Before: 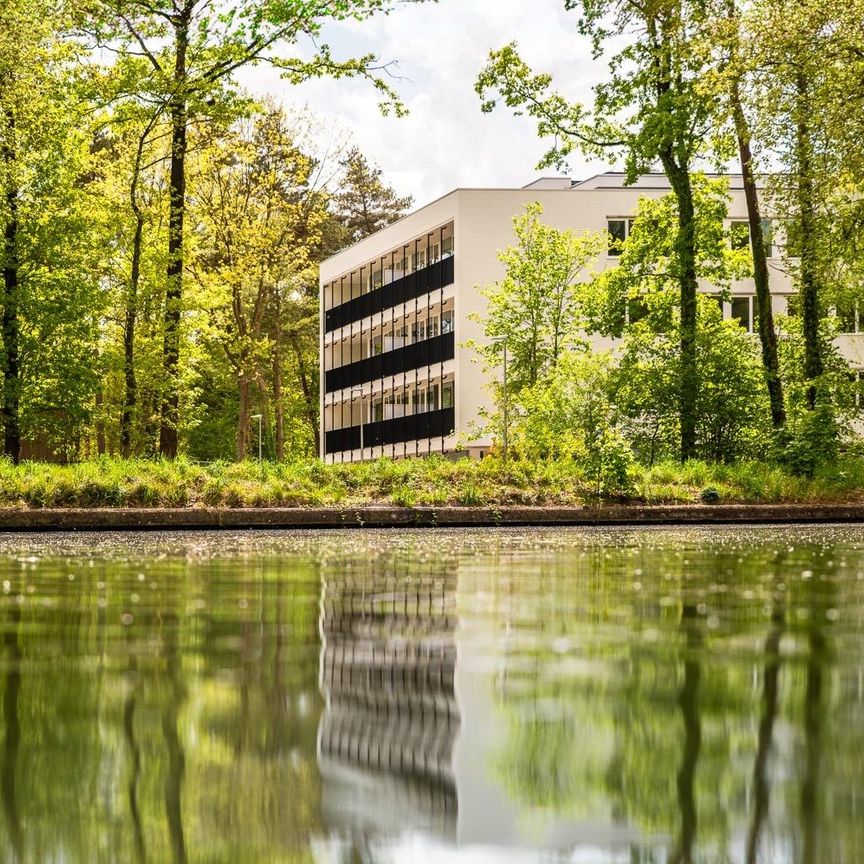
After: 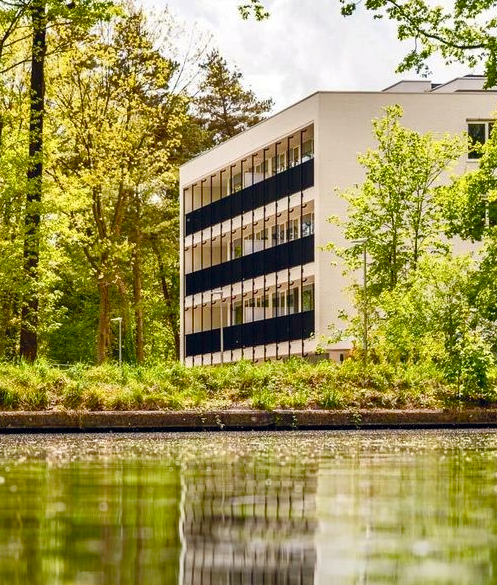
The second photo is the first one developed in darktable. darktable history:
shadows and highlights: shadows 61.21, soften with gaussian
crop: left 16.206%, top 11.339%, right 26.194%, bottom 20.843%
color balance rgb: shadows lift › luminance 0.907%, shadows lift › chroma 0.382%, shadows lift › hue 22.91°, global offset › chroma 0.061%, global offset › hue 253.23°, linear chroma grading › global chroma -0.644%, perceptual saturation grading › global saturation 20%, perceptual saturation grading › highlights -25.456%, perceptual saturation grading › shadows 49.889%, global vibrance 10.962%
